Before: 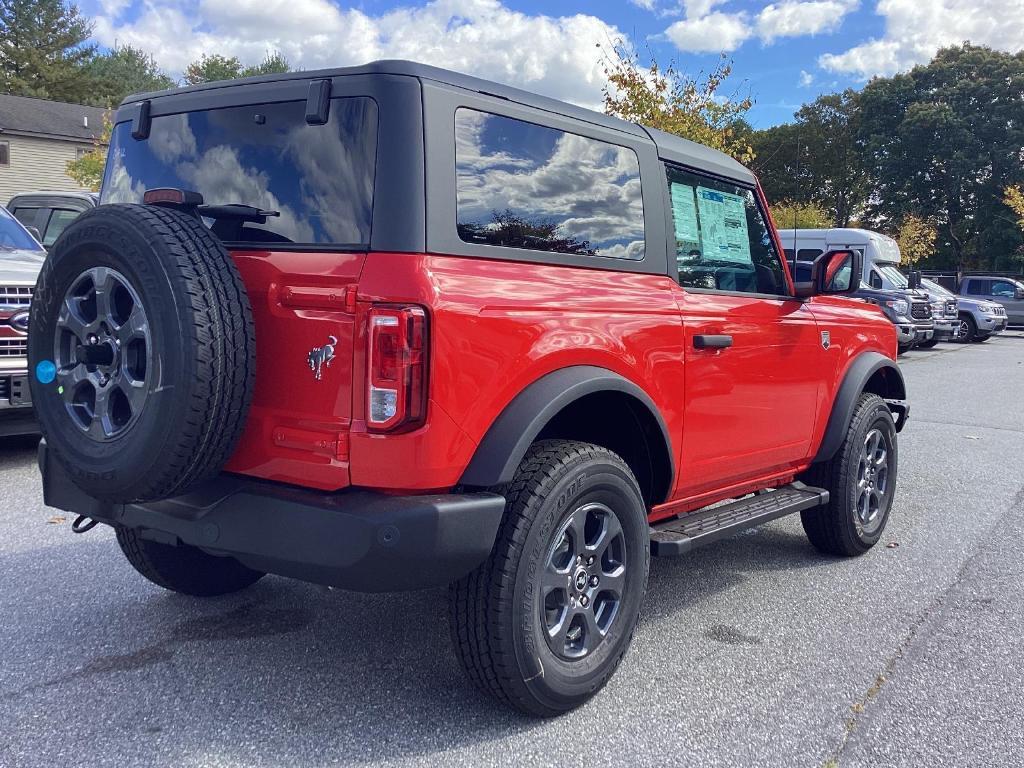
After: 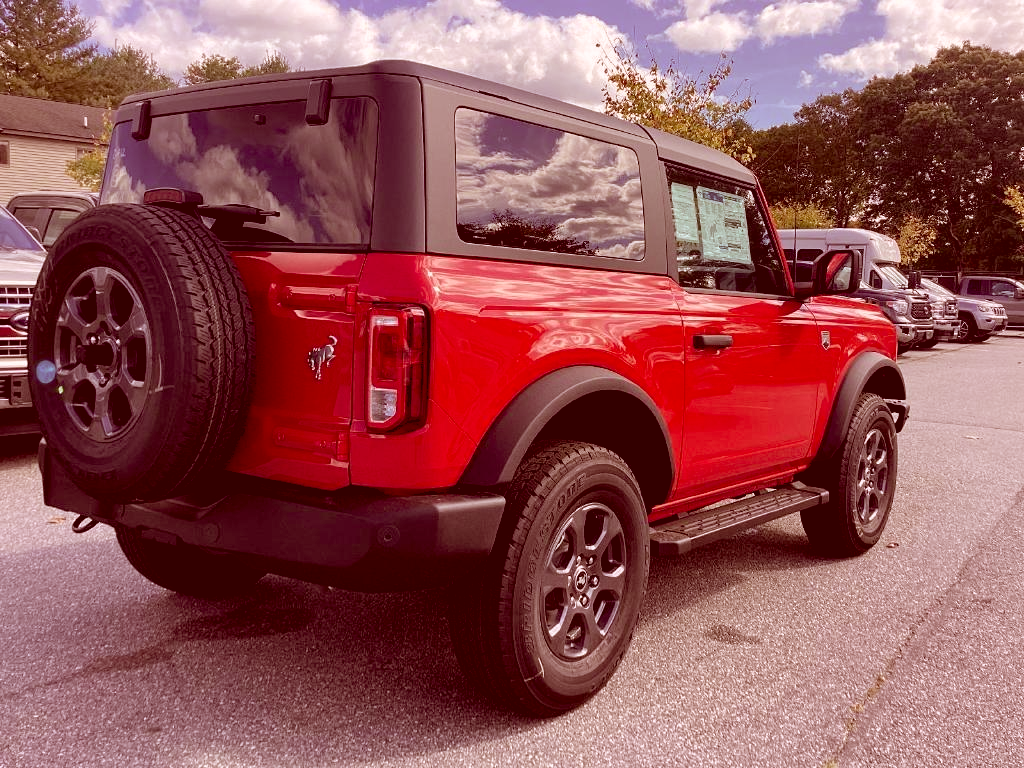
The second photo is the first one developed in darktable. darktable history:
exposure: black level correction 0.011, compensate highlight preservation false
white balance: red 0.976, blue 1.04
color correction: highlights a* 9.03, highlights b* 8.71, shadows a* 40, shadows b* 40, saturation 0.8
